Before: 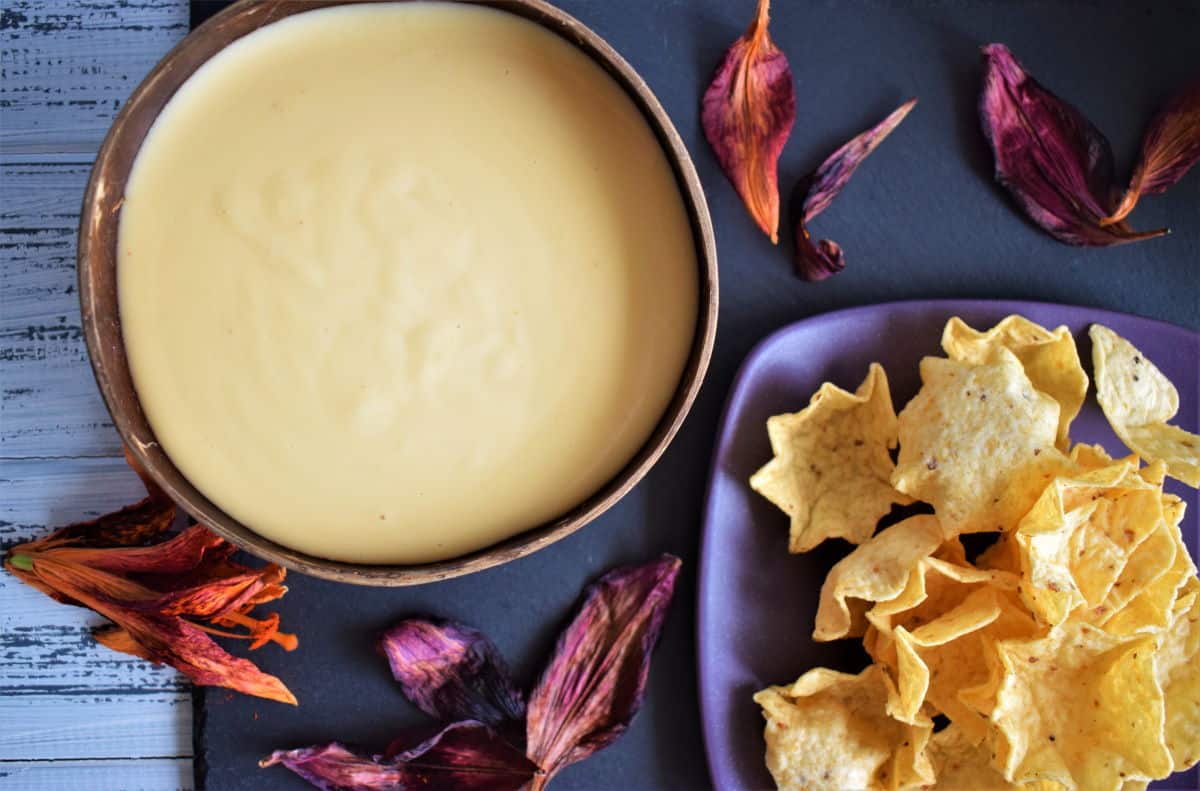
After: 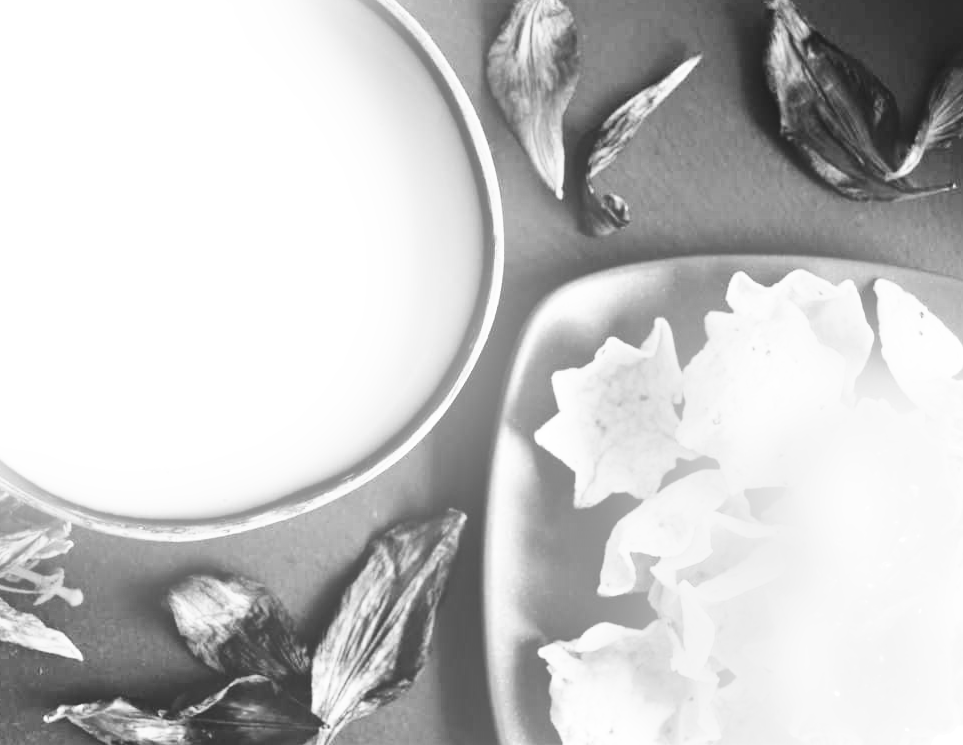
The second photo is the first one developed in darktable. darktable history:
crop and rotate: left 17.959%, top 5.771%, right 1.742%
color balance rgb: shadows lift › chroma 2%, shadows lift › hue 247.2°, power › chroma 0.3%, power › hue 25.2°, highlights gain › chroma 3%, highlights gain › hue 60°, global offset › luminance 0.75%, perceptual saturation grading › global saturation 20%, perceptual saturation grading › highlights -20%, perceptual saturation grading › shadows 30%, global vibrance 20%
exposure: black level correction 0, exposure 0.7 EV, compensate exposure bias true, compensate highlight preservation false
monochrome: on, module defaults
bloom: on, module defaults
base curve: curves: ch0 [(0, 0) (0.026, 0.03) (0.109, 0.232) (0.351, 0.748) (0.669, 0.968) (1, 1)], preserve colors none
